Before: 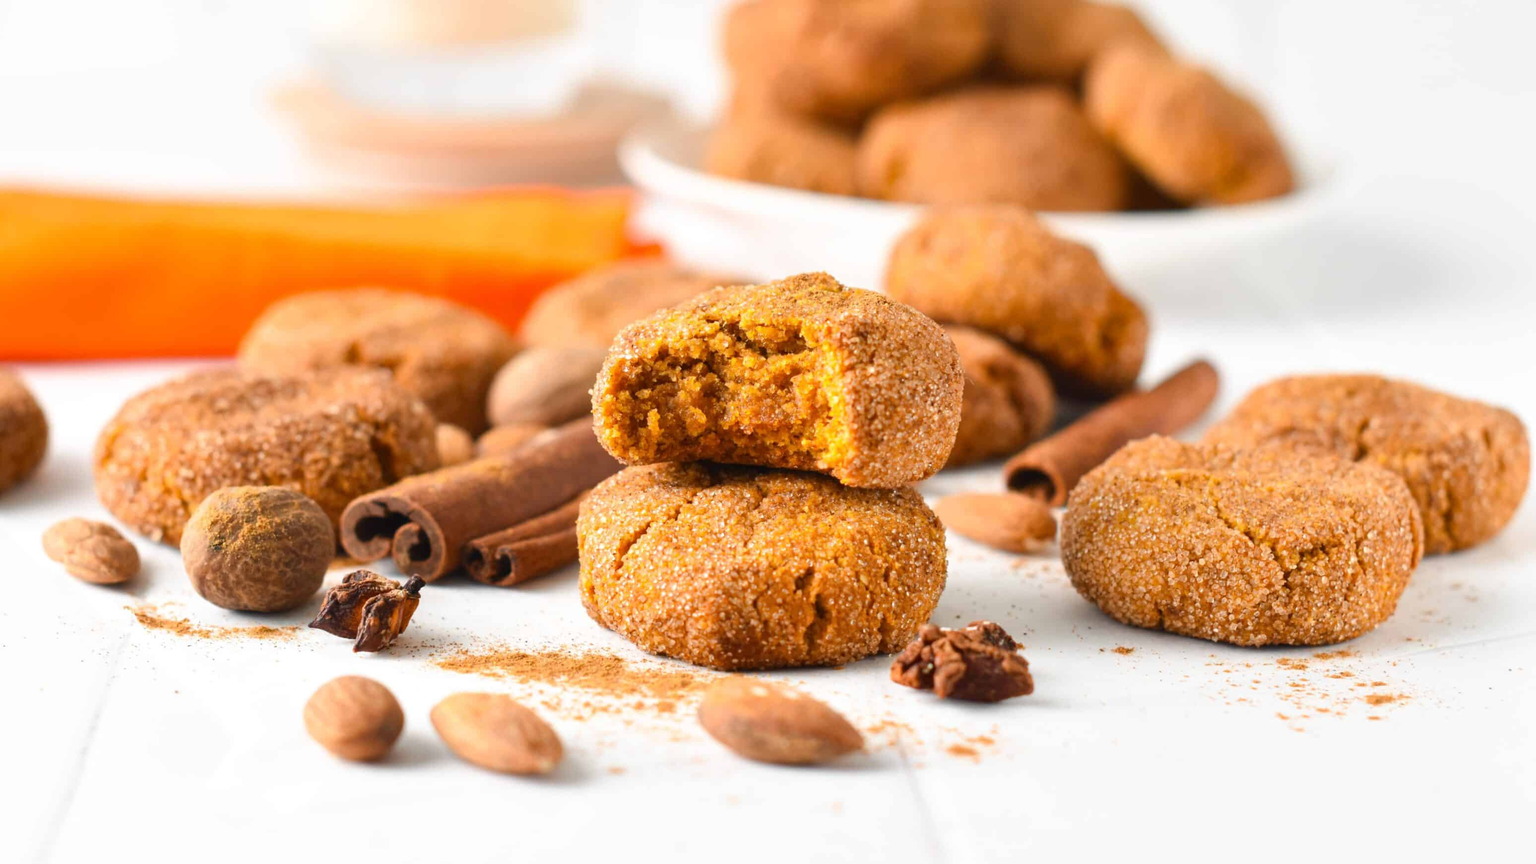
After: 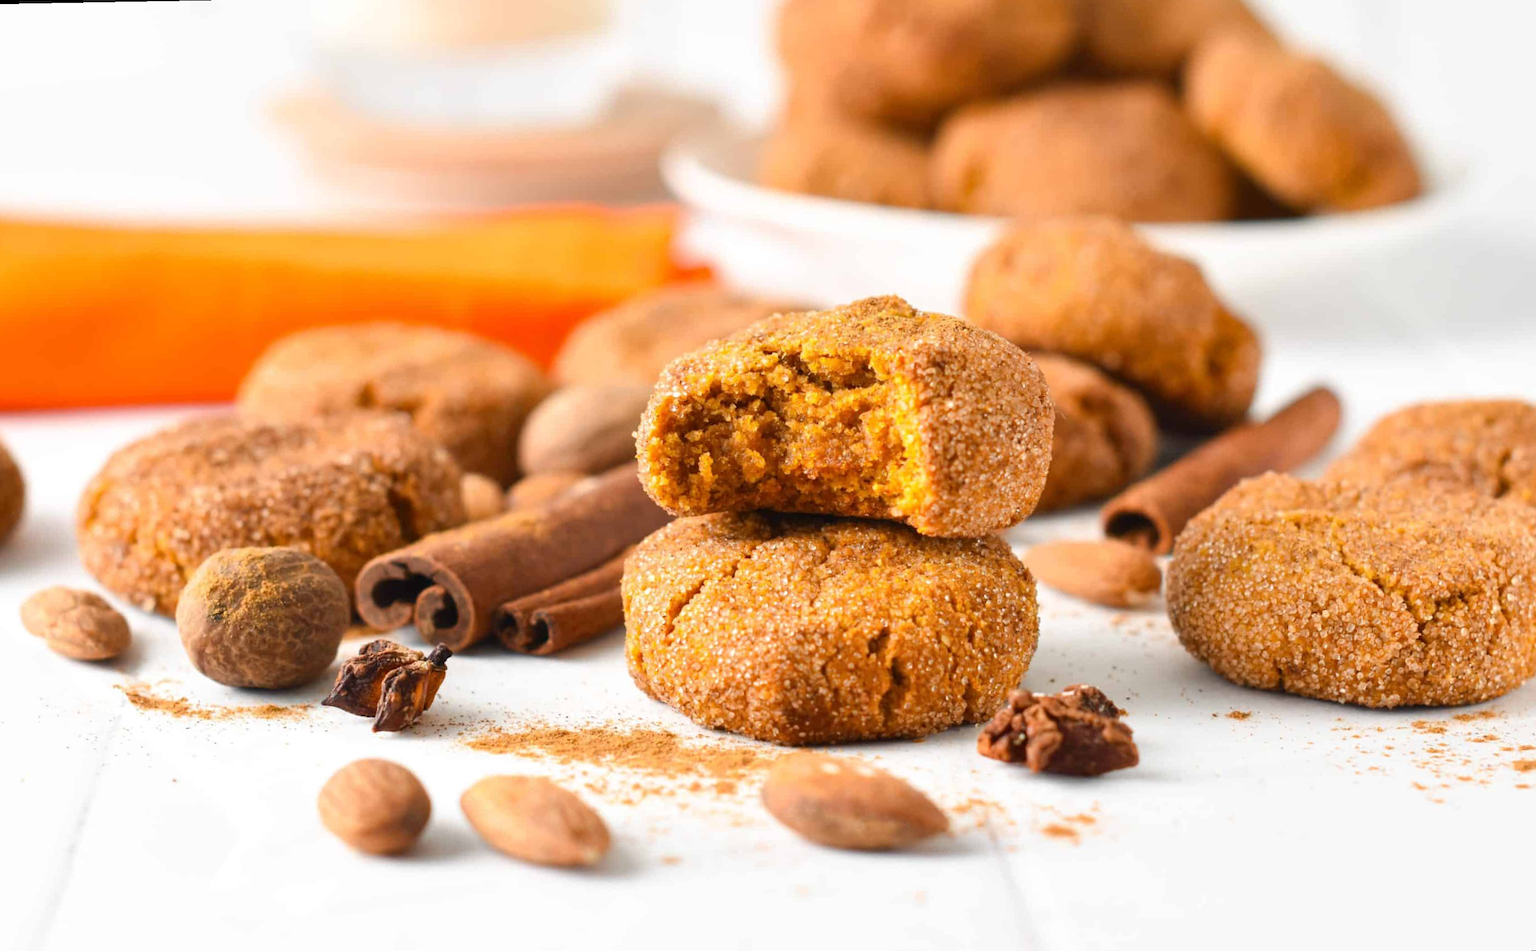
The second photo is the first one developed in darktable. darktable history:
crop and rotate: left 1.088%, right 8.807%
rotate and perspective: rotation -1°, crop left 0.011, crop right 0.989, crop top 0.025, crop bottom 0.975
